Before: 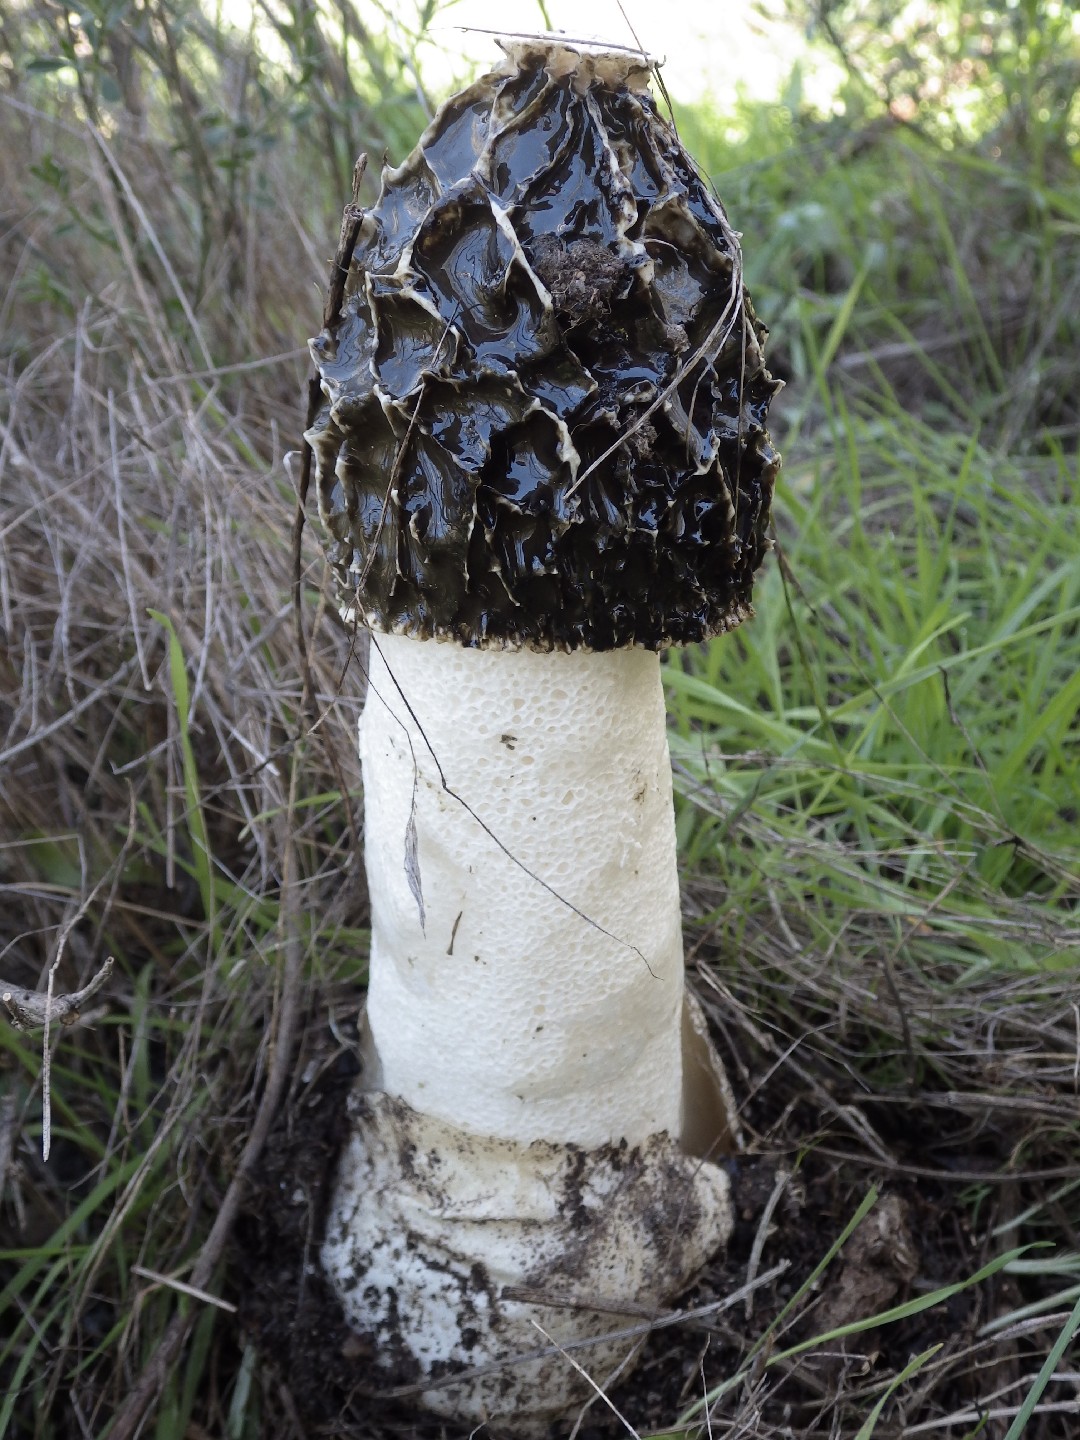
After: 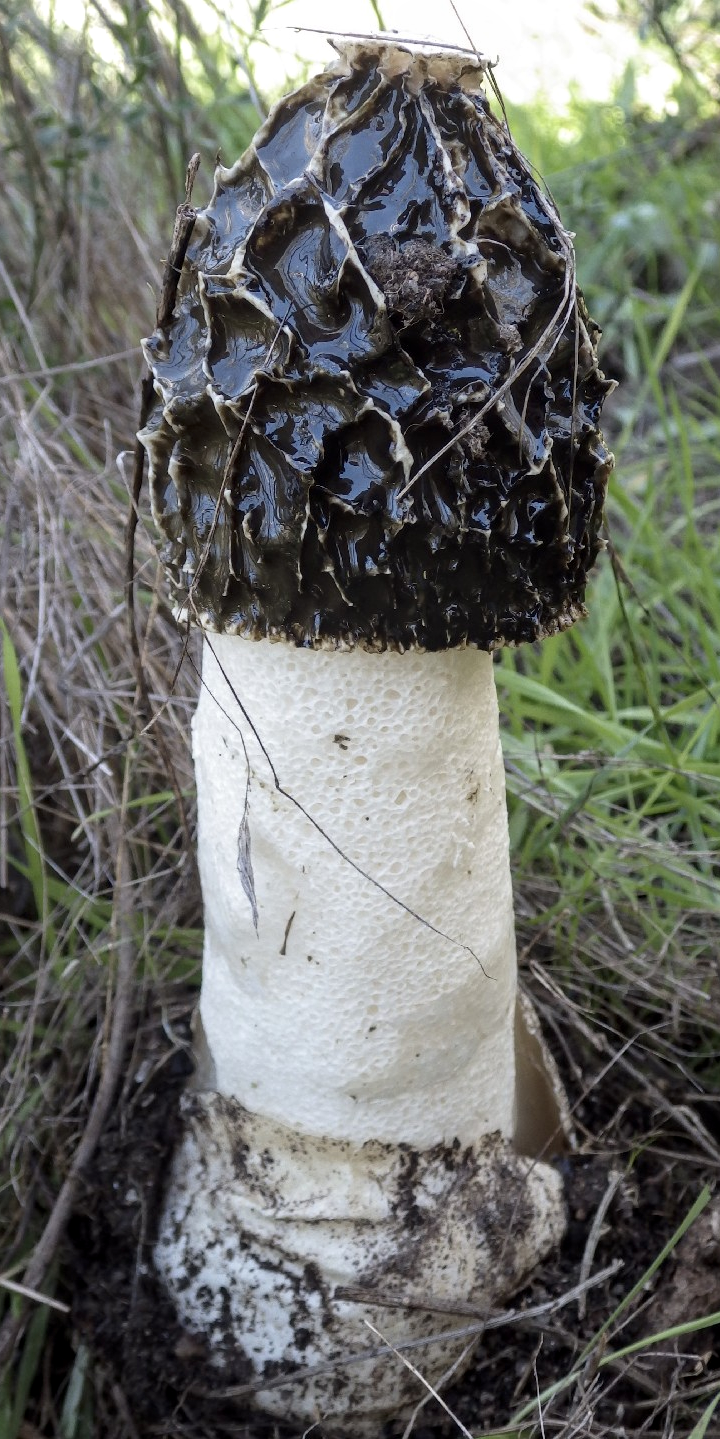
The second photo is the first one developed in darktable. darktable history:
crop and rotate: left 15.546%, right 17.787%
local contrast: on, module defaults
